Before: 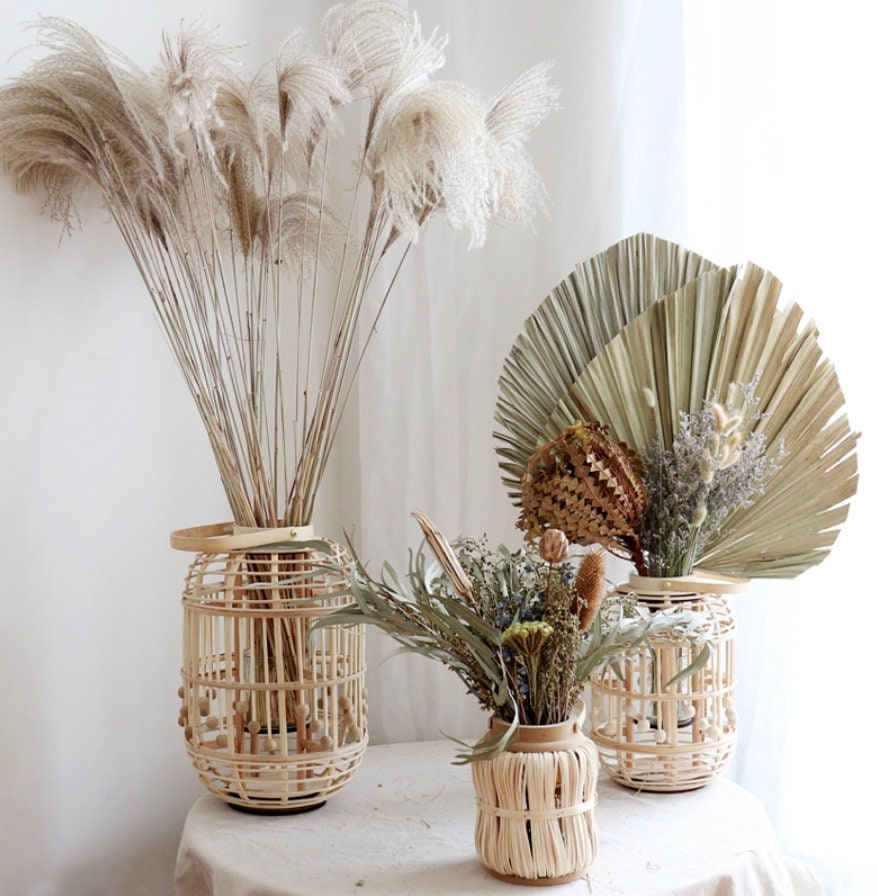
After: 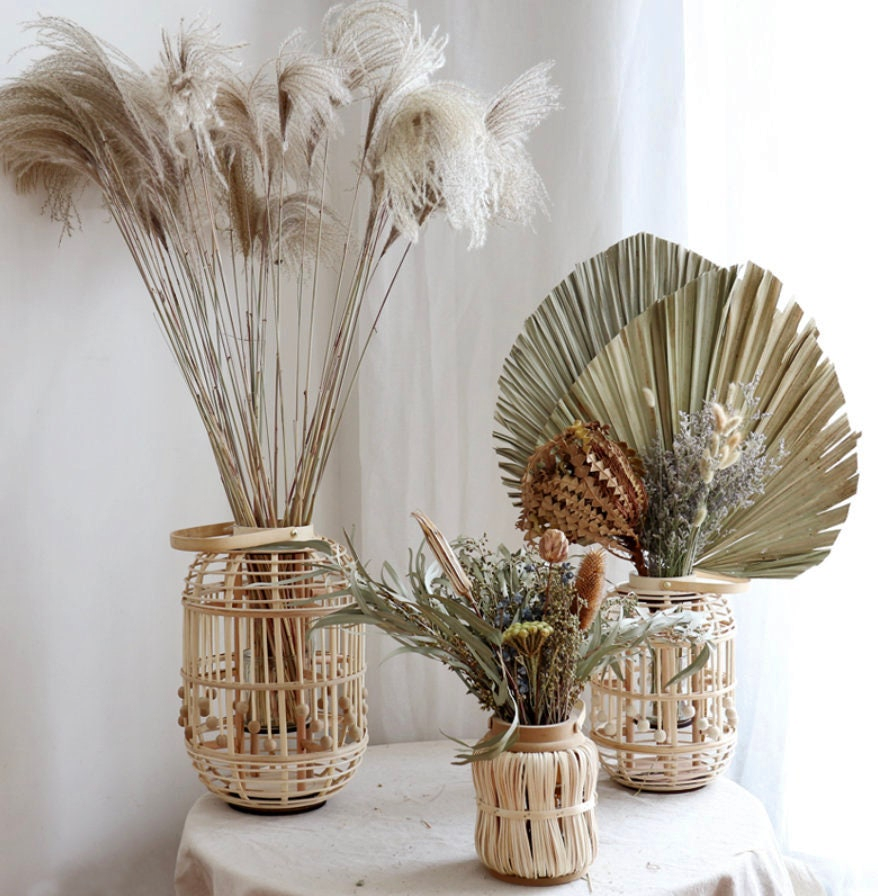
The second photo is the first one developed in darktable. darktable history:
shadows and highlights: shadows 22.34, highlights -49.35, soften with gaussian
